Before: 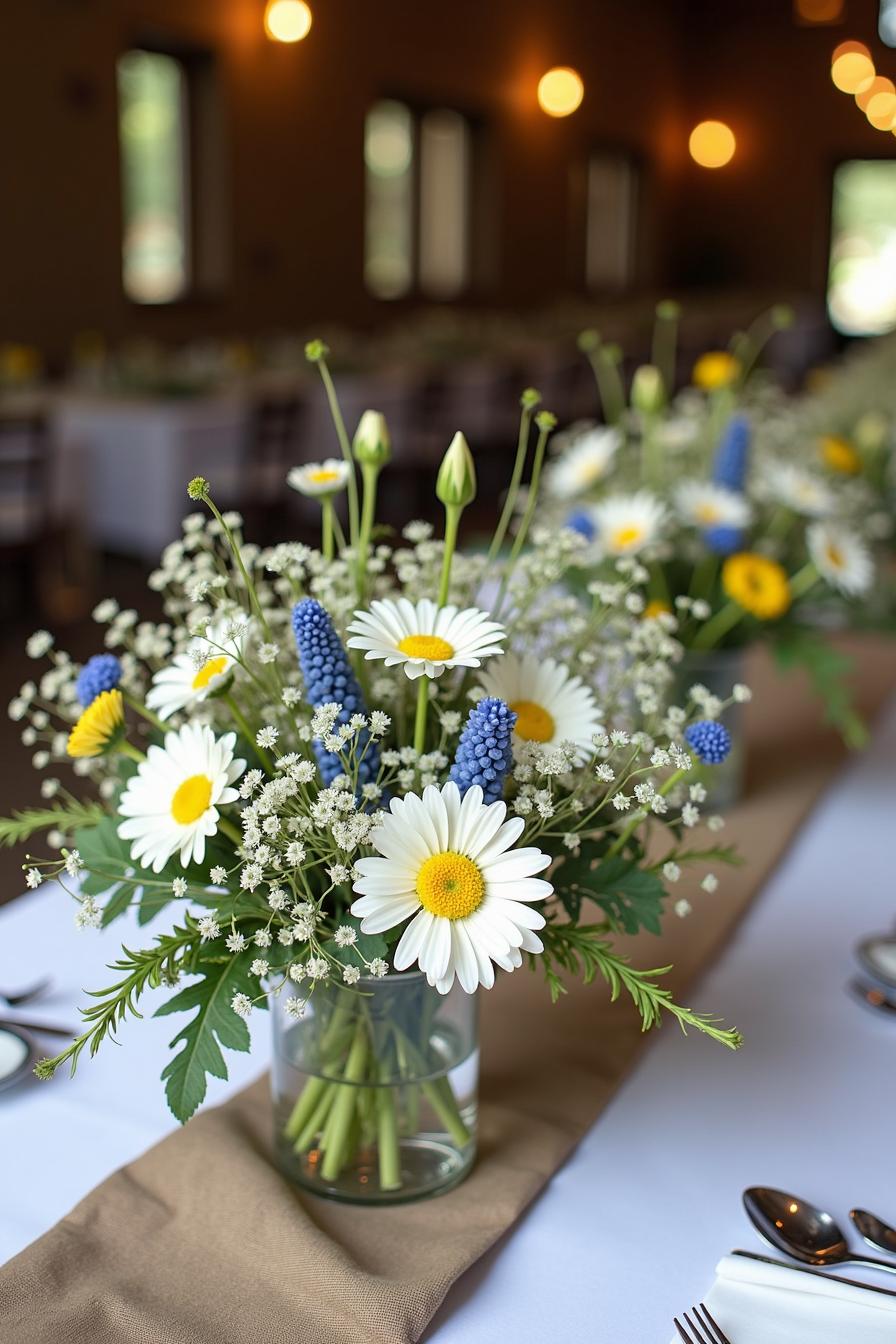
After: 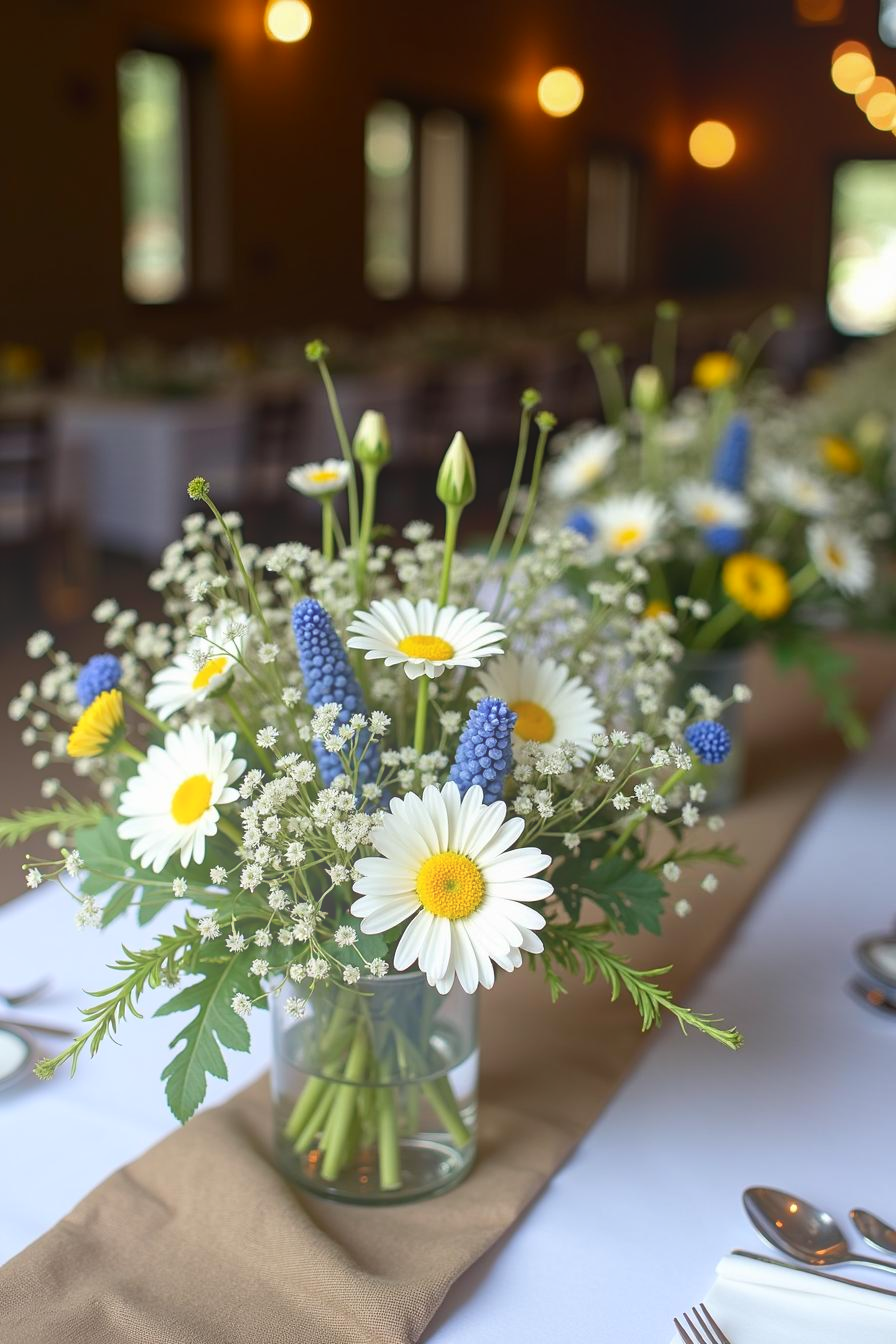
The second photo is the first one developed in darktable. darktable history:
bloom: size 38%, threshold 95%, strength 30%
contrast brightness saturation: brightness -0.09
